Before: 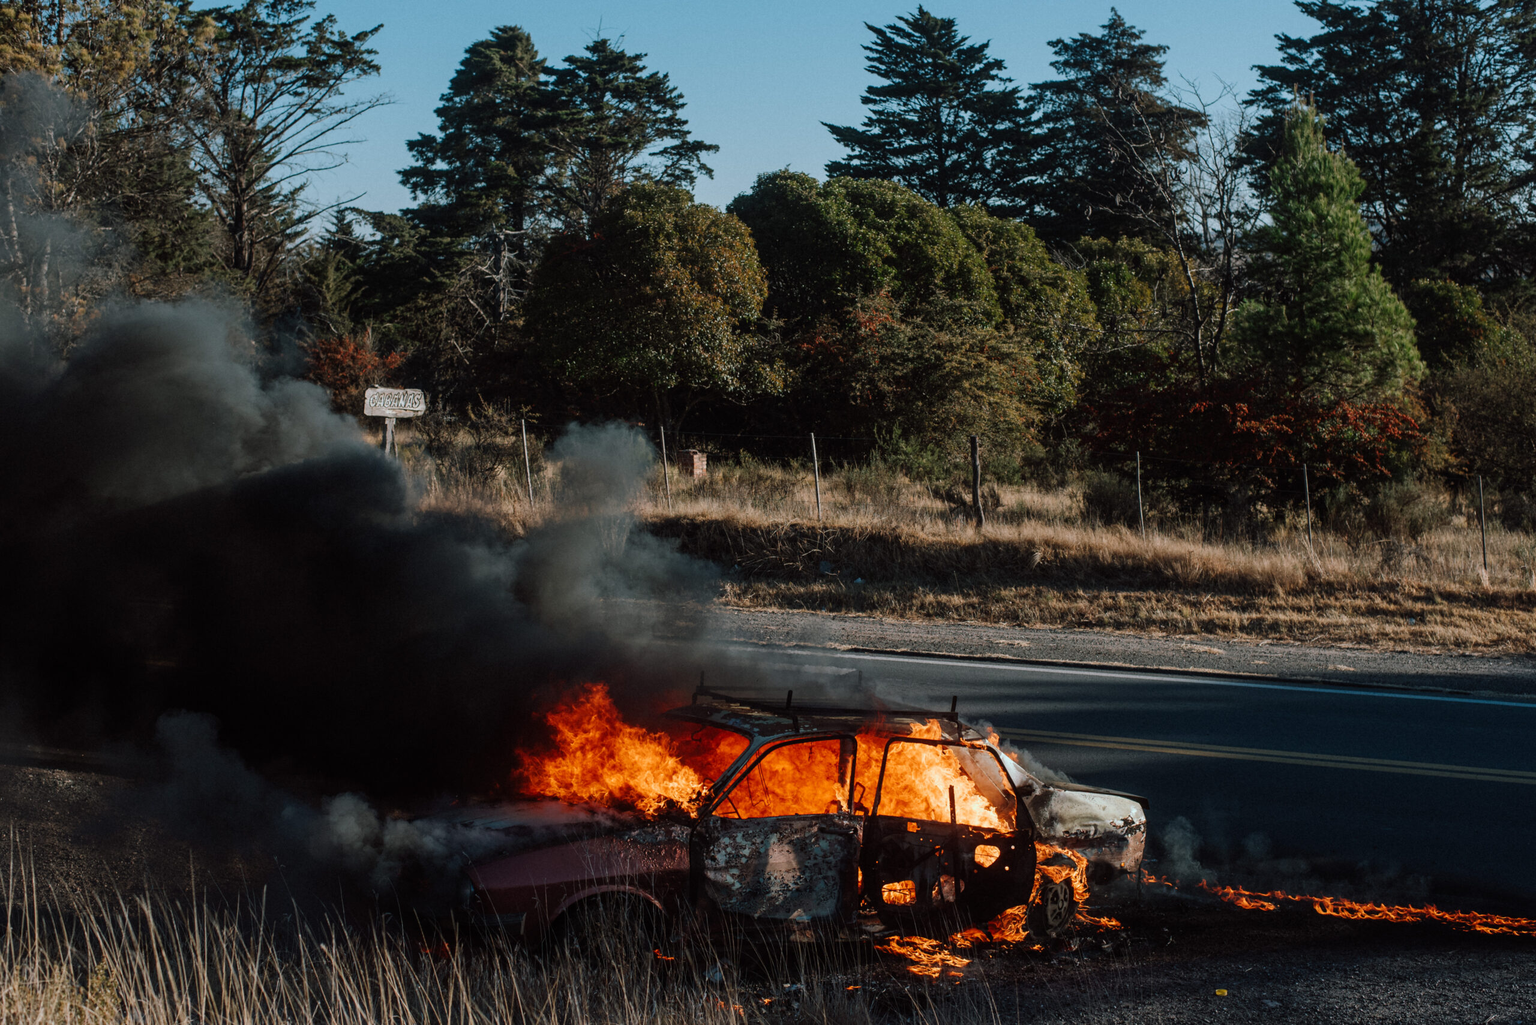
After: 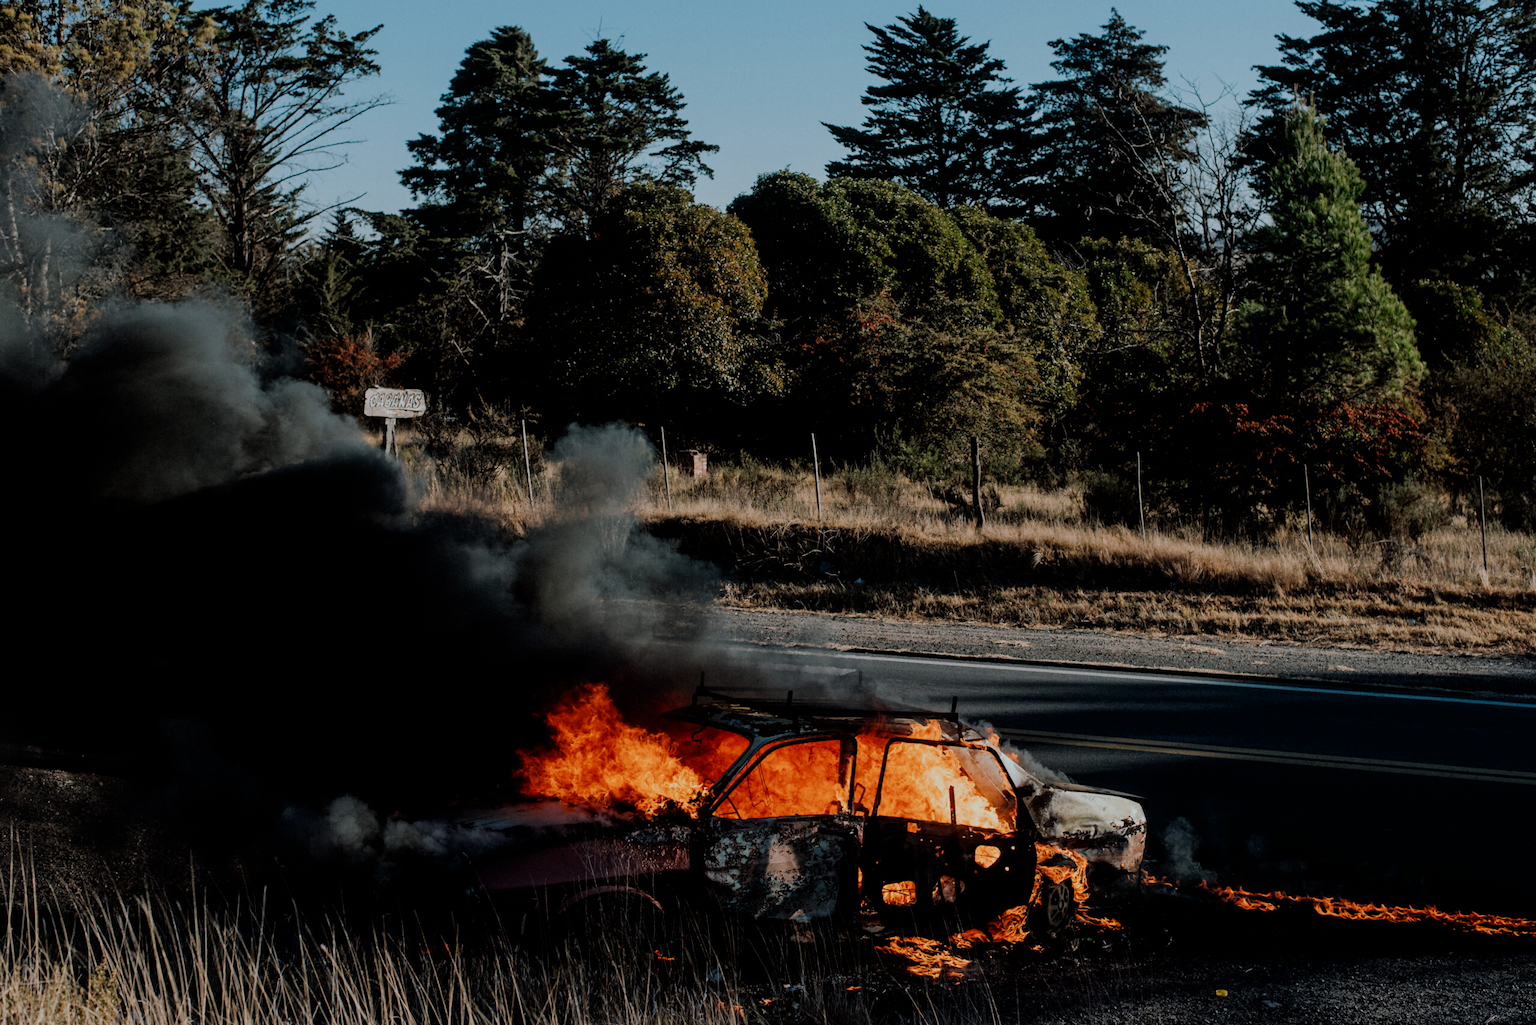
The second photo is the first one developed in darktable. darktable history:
filmic rgb: black relative exposure -8.49 EV, white relative exposure 5.56 EV, hardness 3.38, contrast 1.02
exposure: black level correction 0.005, exposure 0.015 EV, compensate exposure bias true, compensate highlight preservation false
